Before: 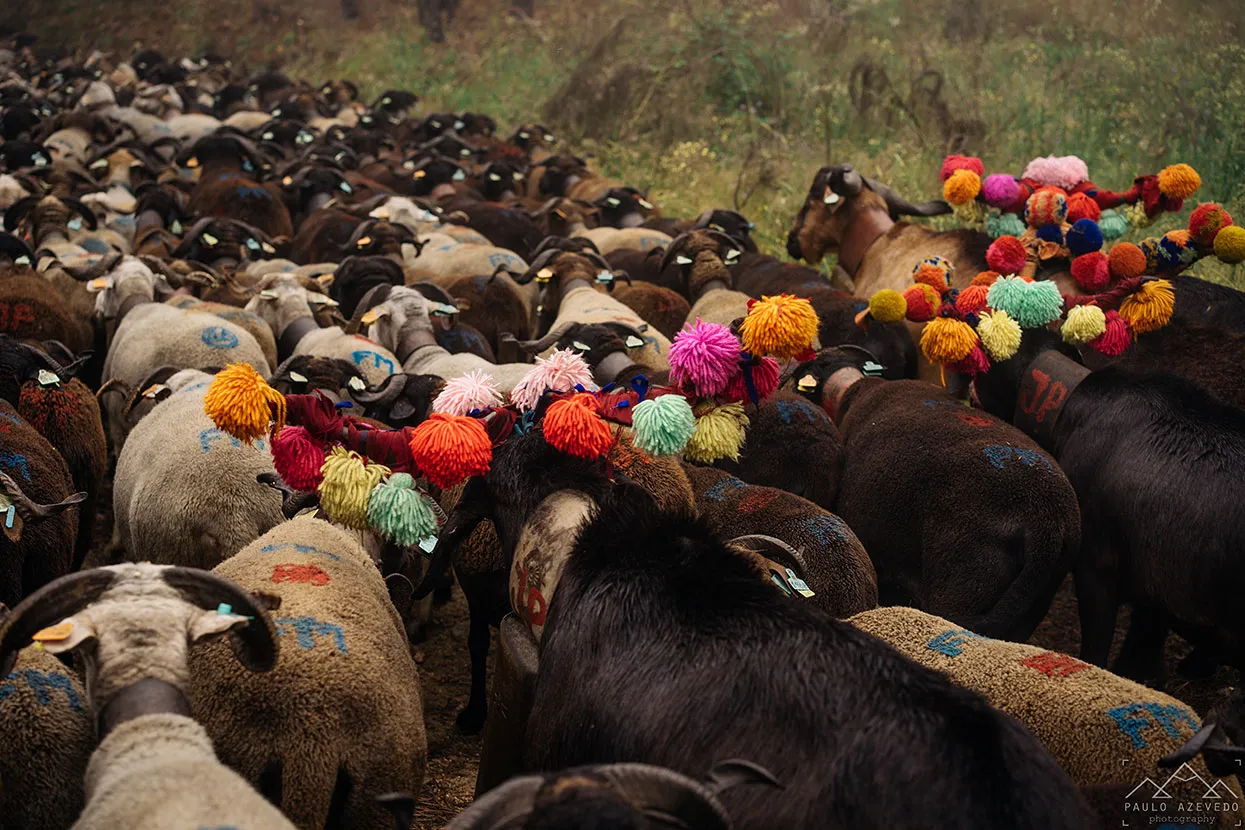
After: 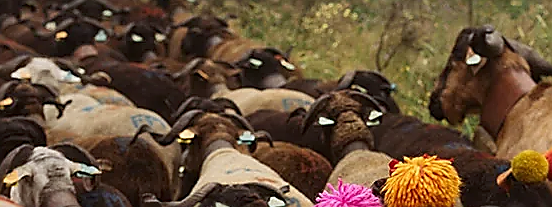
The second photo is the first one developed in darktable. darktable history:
color correction: highlights a* -2.95, highlights b* -1.93, shadows a* 2.14, shadows b* 2.63
sharpen: radius 1.411, amount 1.247, threshold 0.794
crop: left 28.8%, top 16.793%, right 26.828%, bottom 57.701%
